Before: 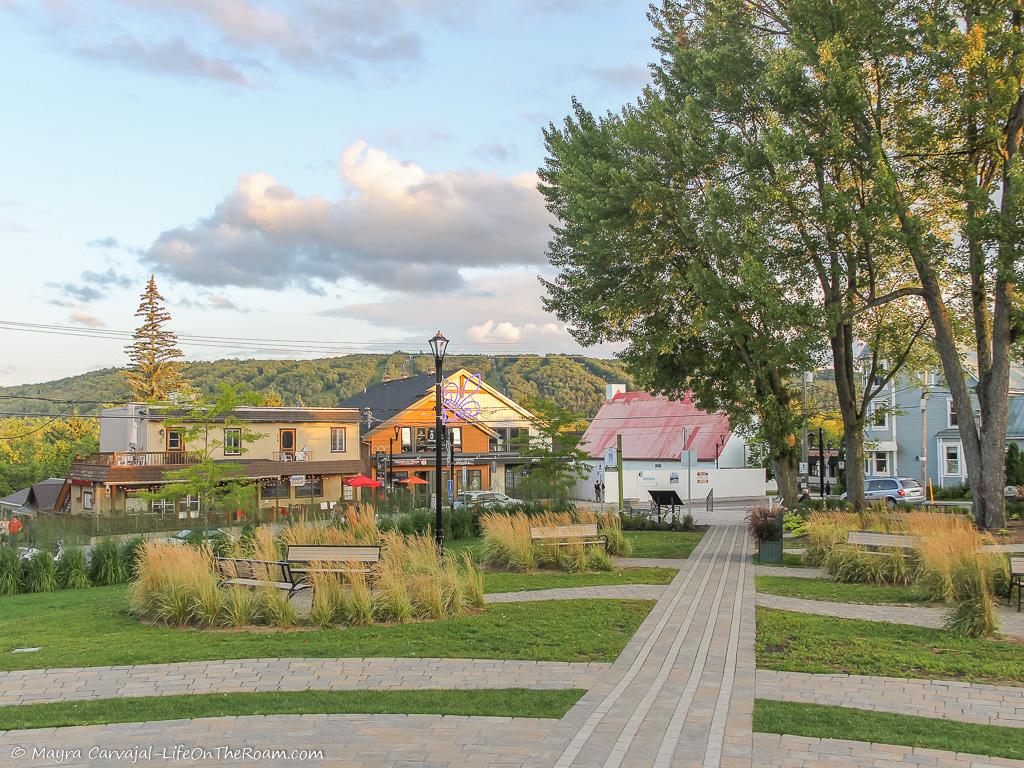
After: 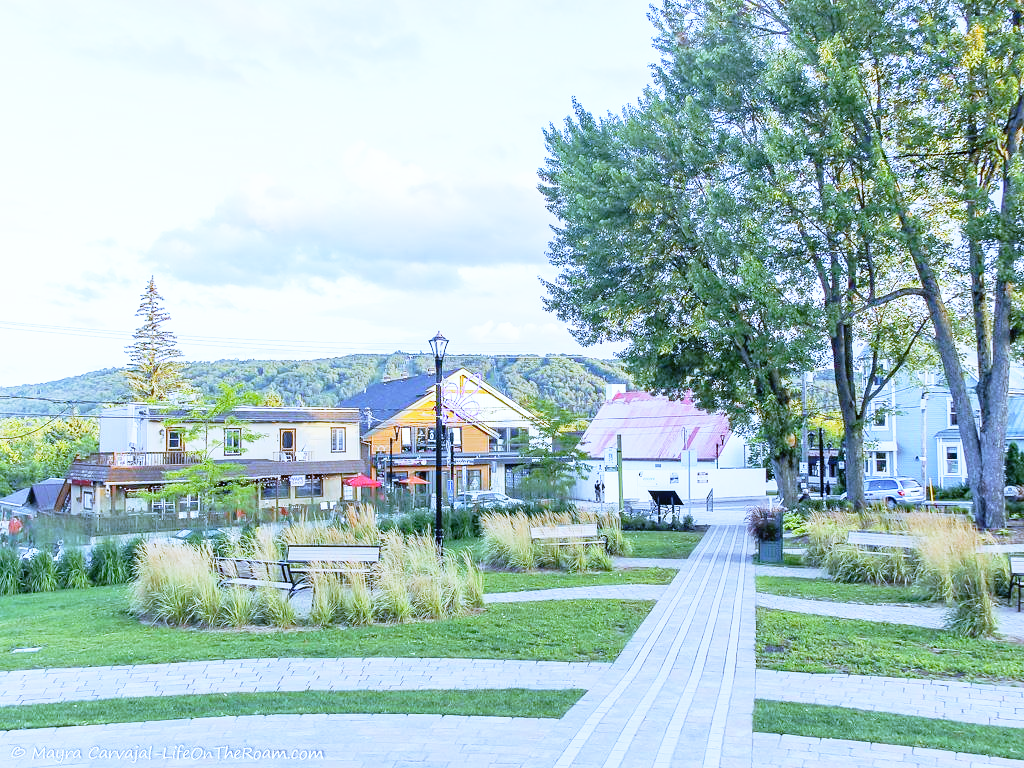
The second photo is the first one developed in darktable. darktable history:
white balance: red 0.766, blue 1.537
base curve: curves: ch0 [(0, 0) (0.012, 0.01) (0.073, 0.168) (0.31, 0.711) (0.645, 0.957) (1, 1)], preserve colors none
